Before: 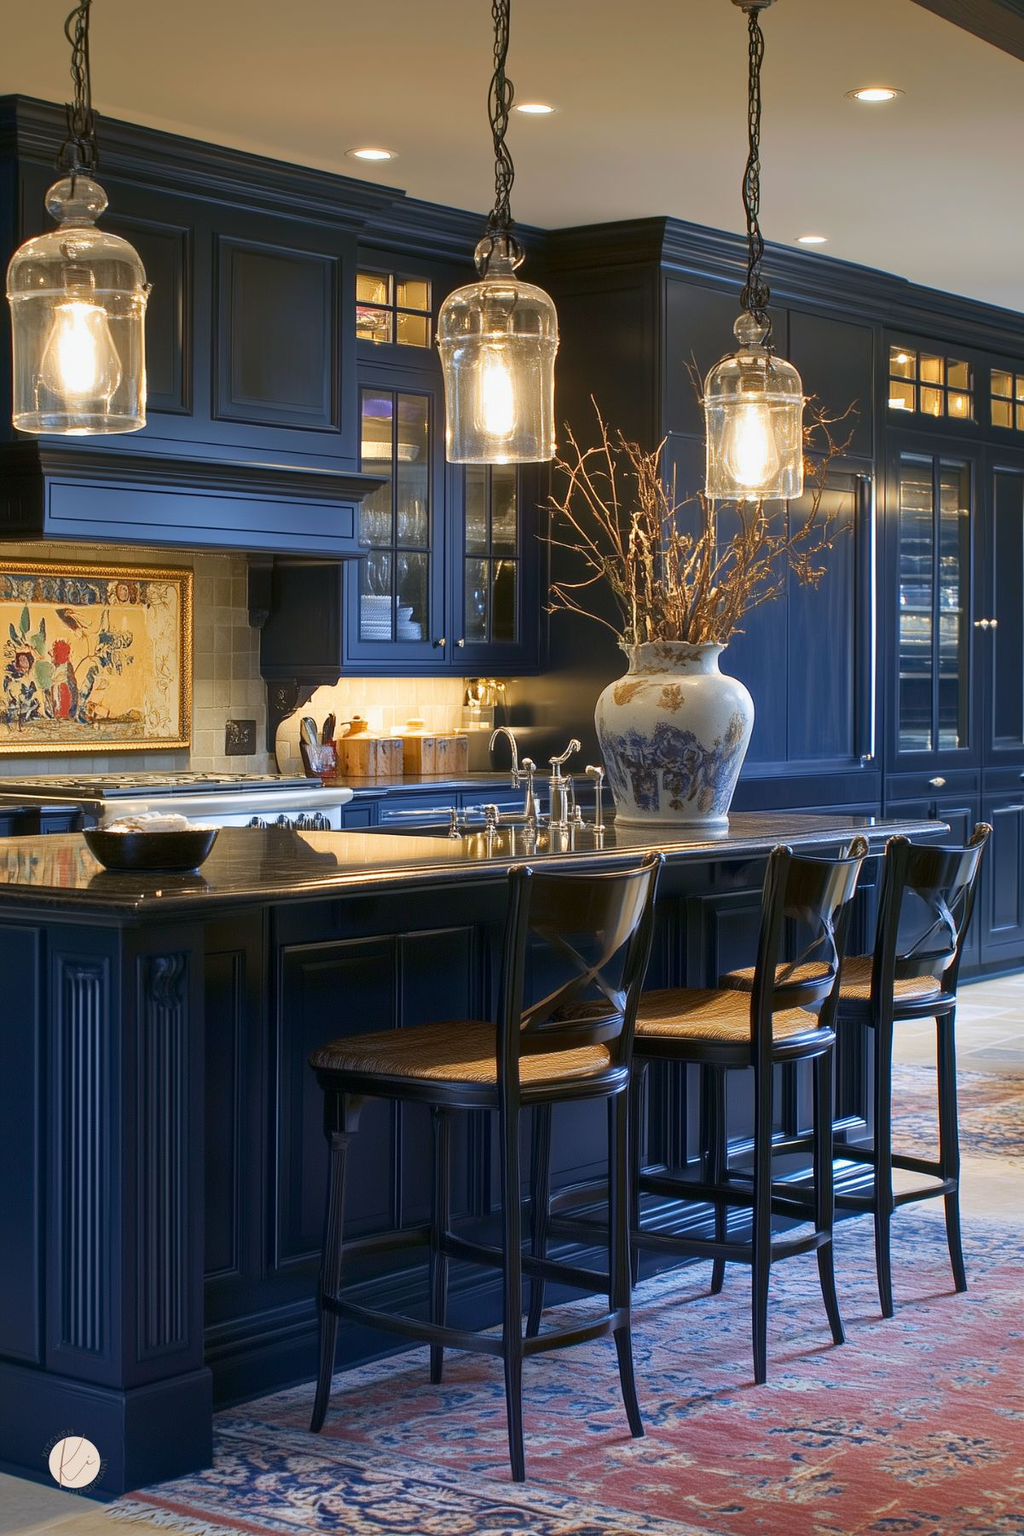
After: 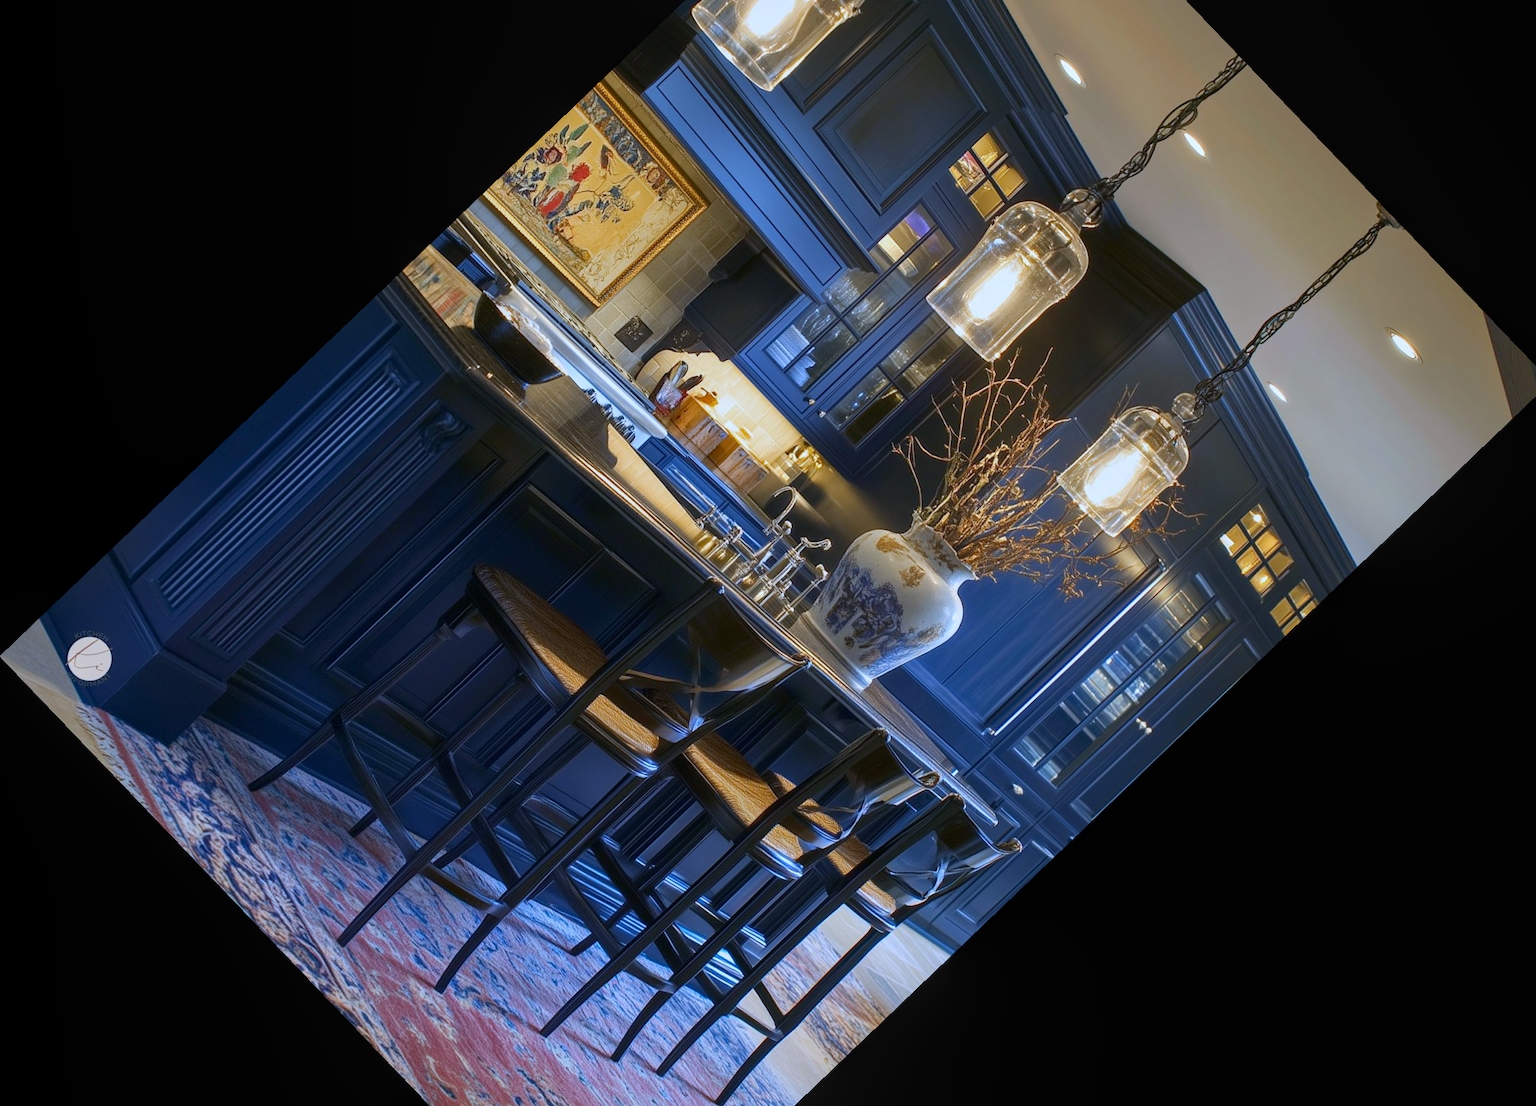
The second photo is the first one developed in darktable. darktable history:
local contrast: detail 110%
contrast brightness saturation: saturation 0.1
white balance: red 0.931, blue 1.11
crop and rotate: angle -46.26°, top 16.234%, right 0.912%, bottom 11.704%
